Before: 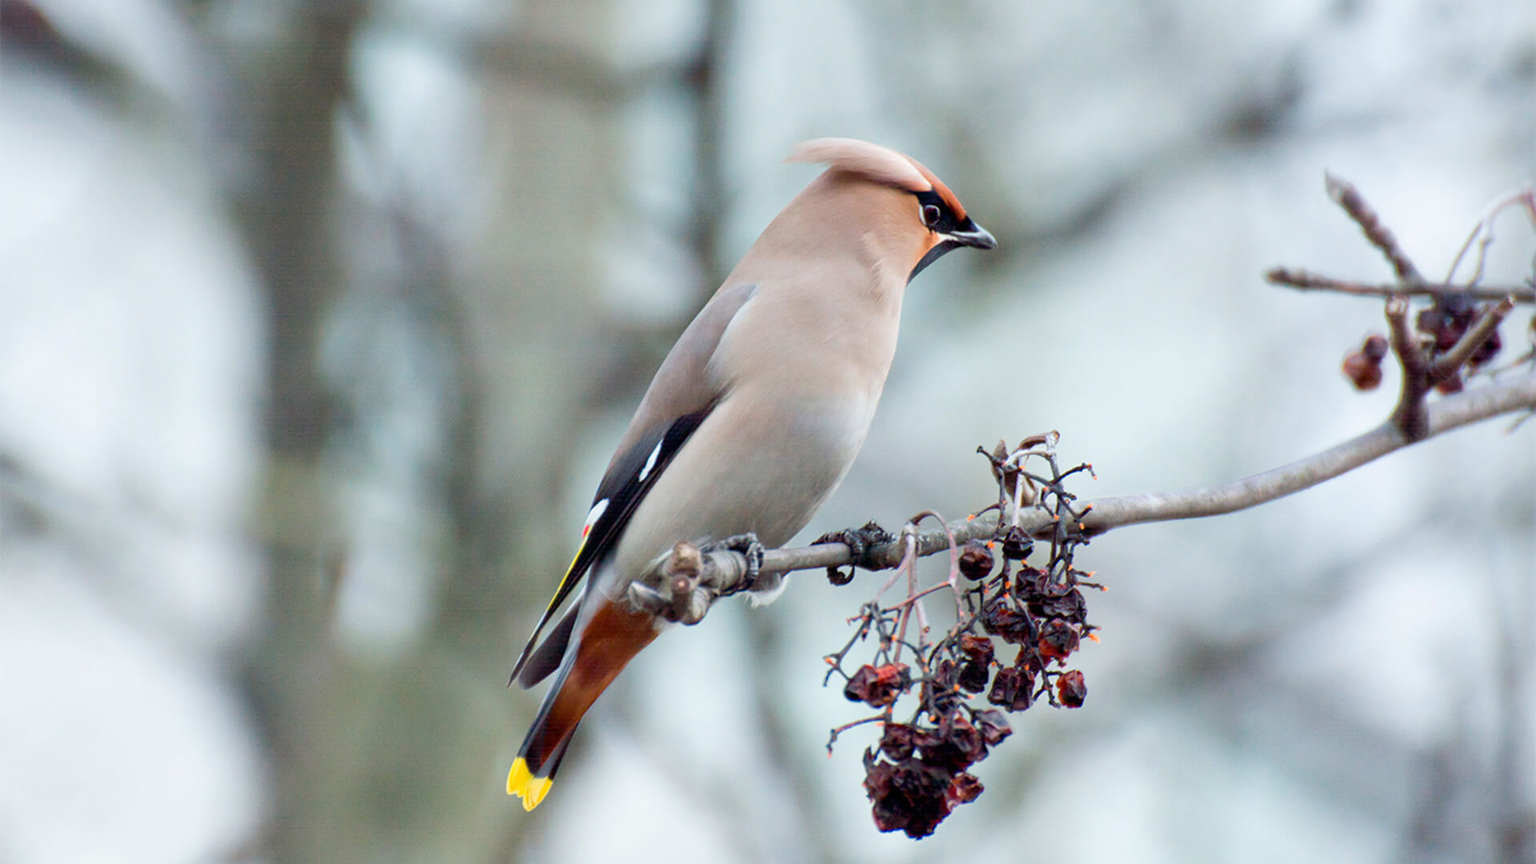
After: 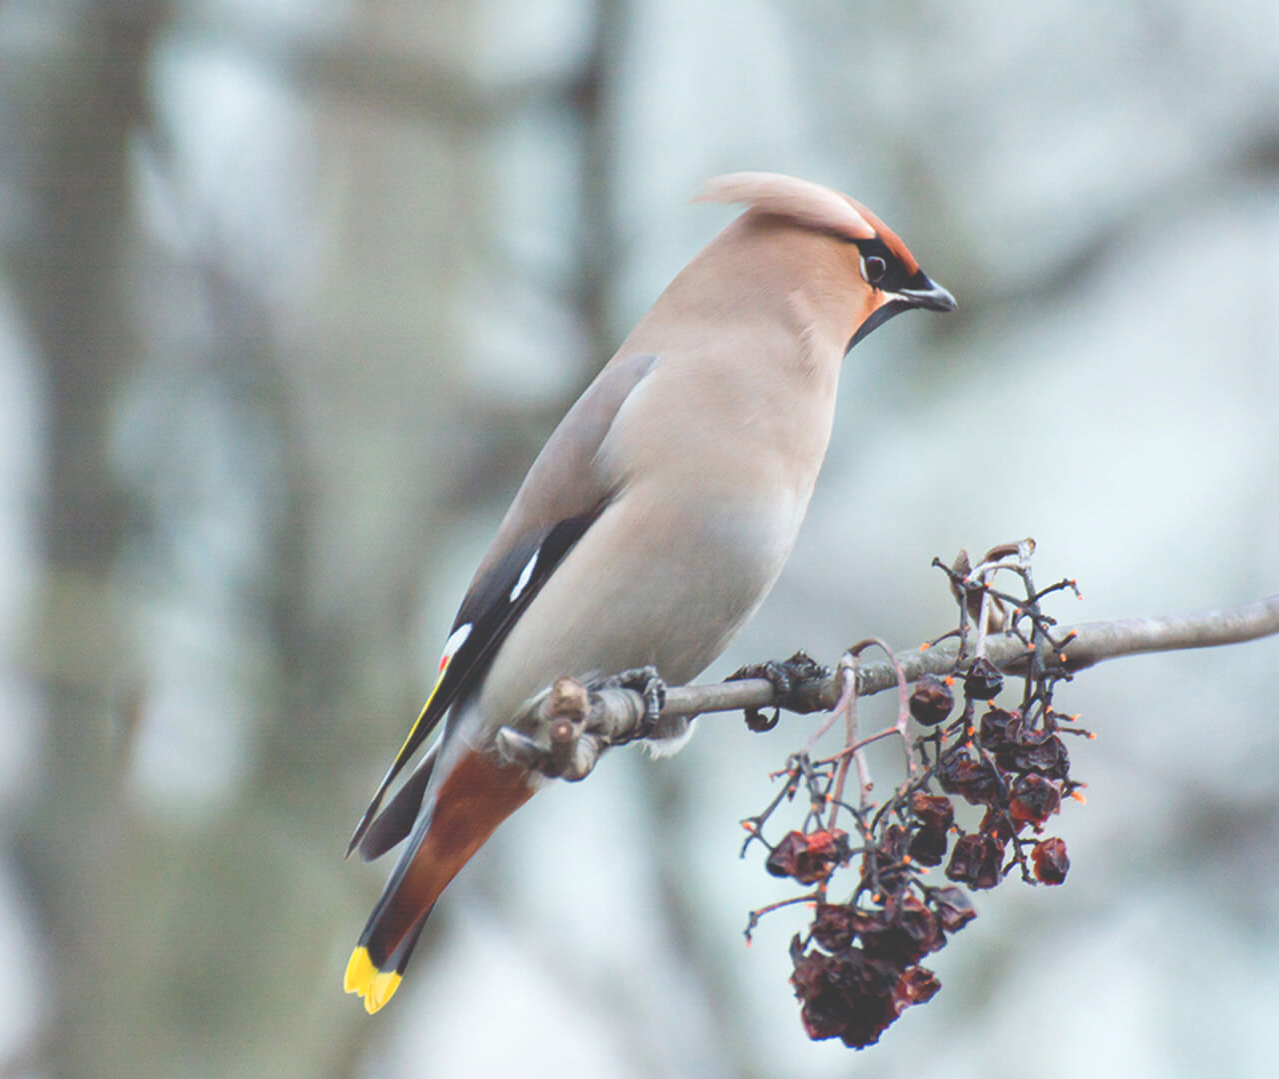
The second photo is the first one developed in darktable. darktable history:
crop and rotate: left 15.055%, right 18.278%
exposure: black level correction -0.041, exposure 0.064 EV, compensate highlight preservation false
